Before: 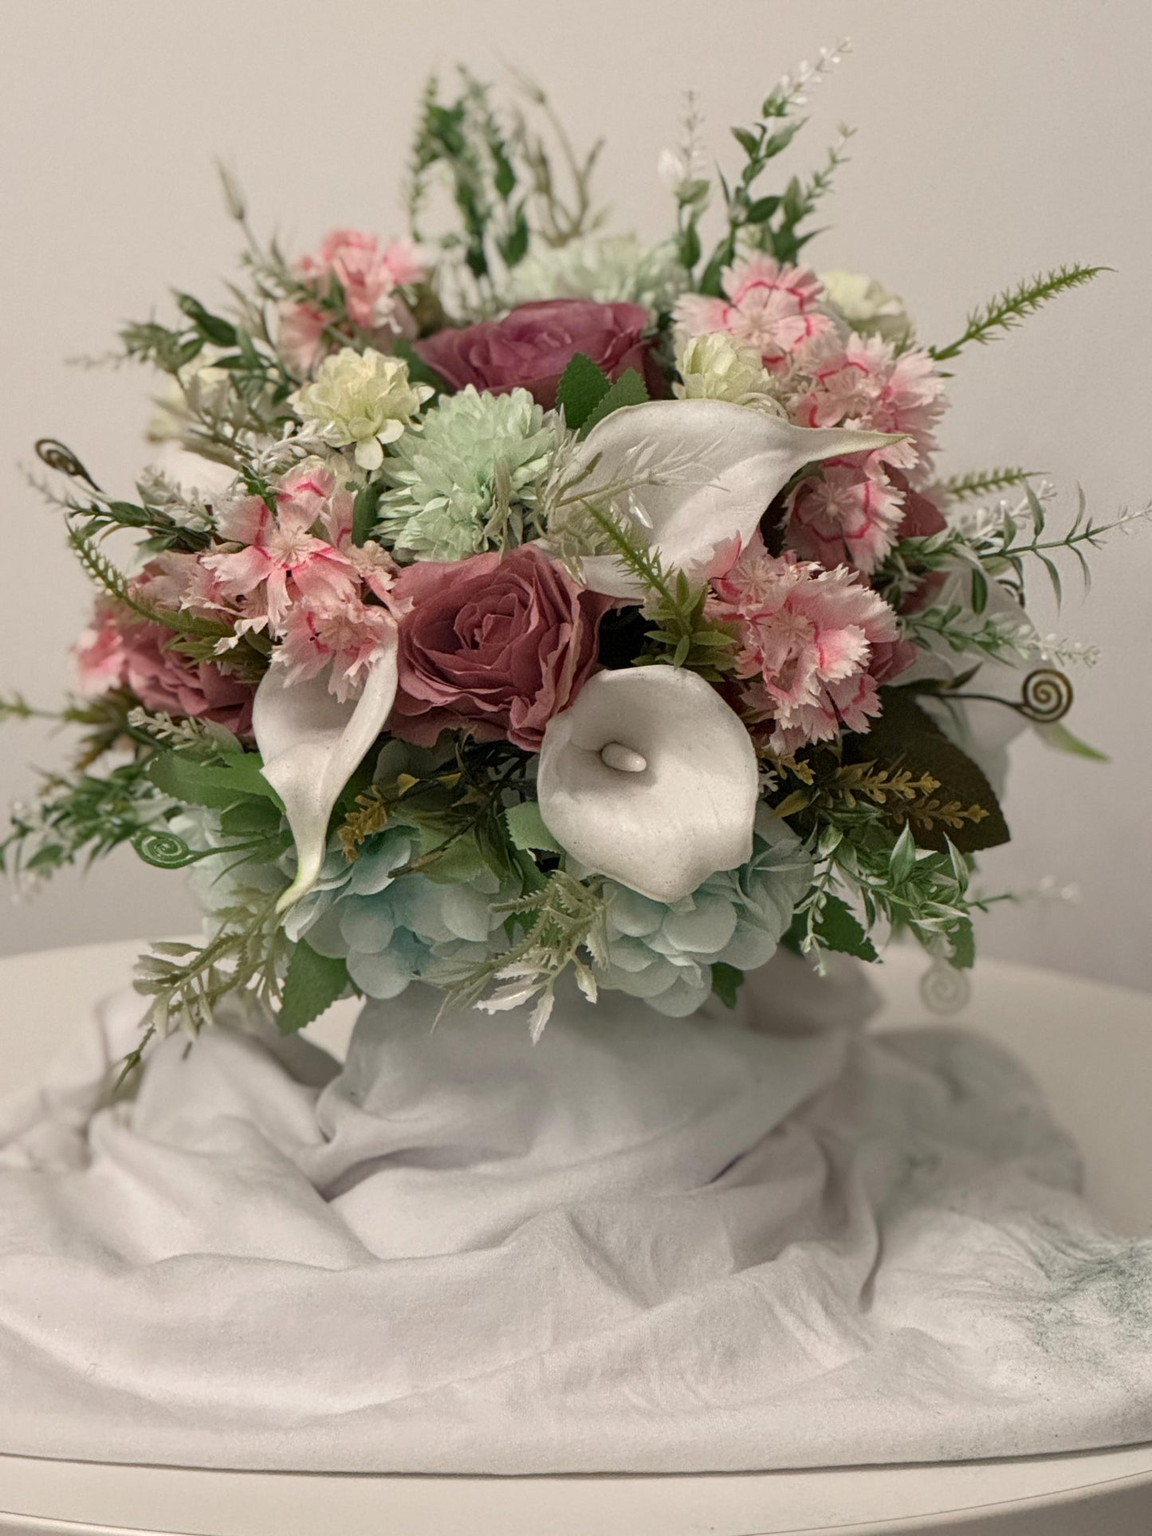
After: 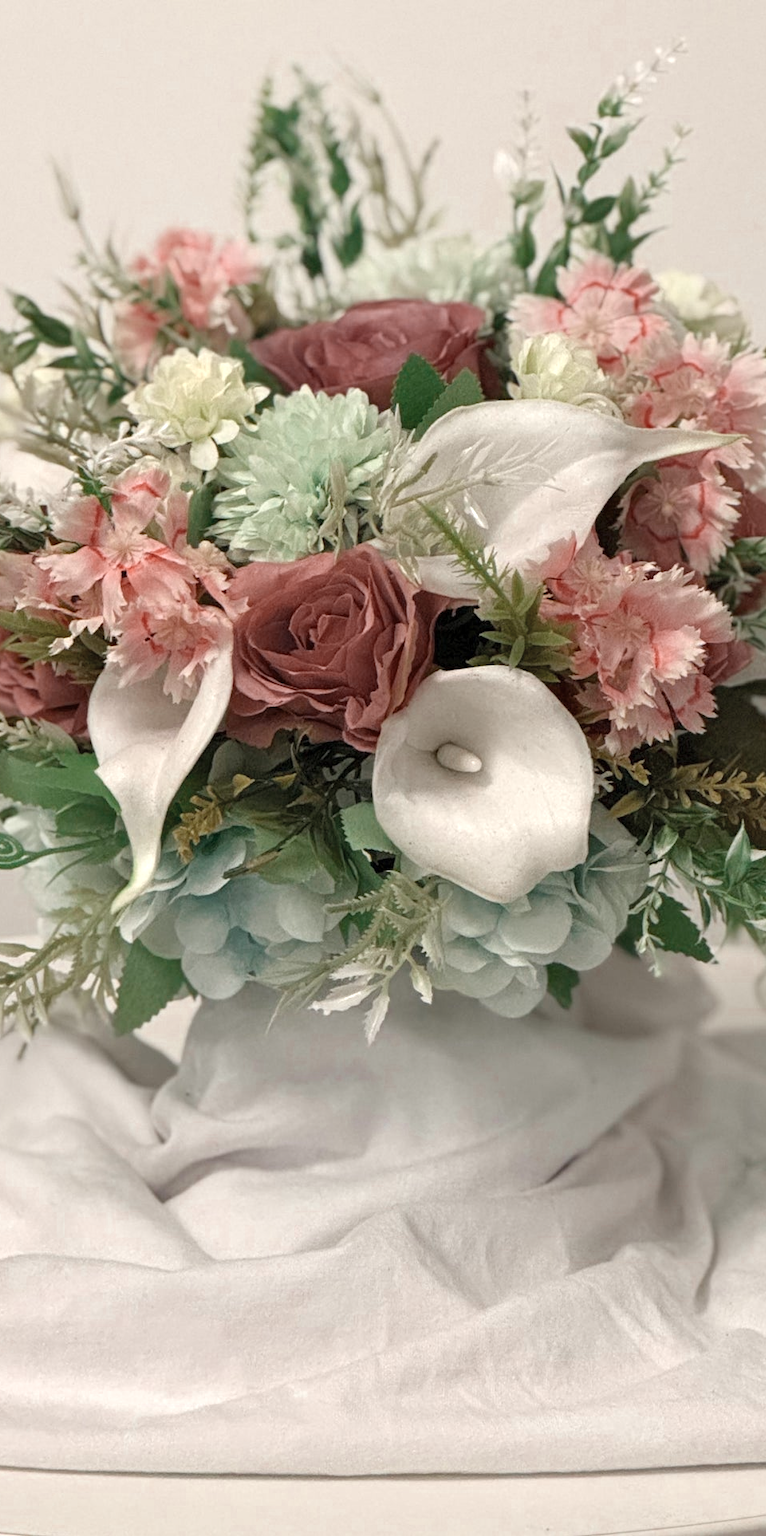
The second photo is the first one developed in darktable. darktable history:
color zones: curves: ch0 [(0, 0.5) (0.125, 0.4) (0.25, 0.5) (0.375, 0.4) (0.5, 0.4) (0.625, 0.35) (0.75, 0.35) (0.875, 0.5)]; ch1 [(0, 0.35) (0.125, 0.45) (0.25, 0.35) (0.375, 0.35) (0.5, 0.35) (0.625, 0.35) (0.75, 0.45) (0.875, 0.35)]; ch2 [(0, 0.6) (0.125, 0.5) (0.25, 0.5) (0.375, 0.6) (0.5, 0.6) (0.625, 0.5) (0.75, 0.5) (0.875, 0.5)]
crop and rotate: left 14.331%, right 19.13%
exposure: exposure 0.014 EV, compensate exposure bias true, compensate highlight preservation false
color balance rgb: perceptual saturation grading › global saturation -2.475%, perceptual saturation grading › highlights -7.467%, perceptual saturation grading › mid-tones 7.529%, perceptual saturation grading › shadows 4.992%, perceptual brilliance grading › global brilliance 9.446%, perceptual brilliance grading › shadows 14.9%, global vibrance 14.435%
contrast brightness saturation: contrast 0.046, brightness 0.056, saturation 0.014
